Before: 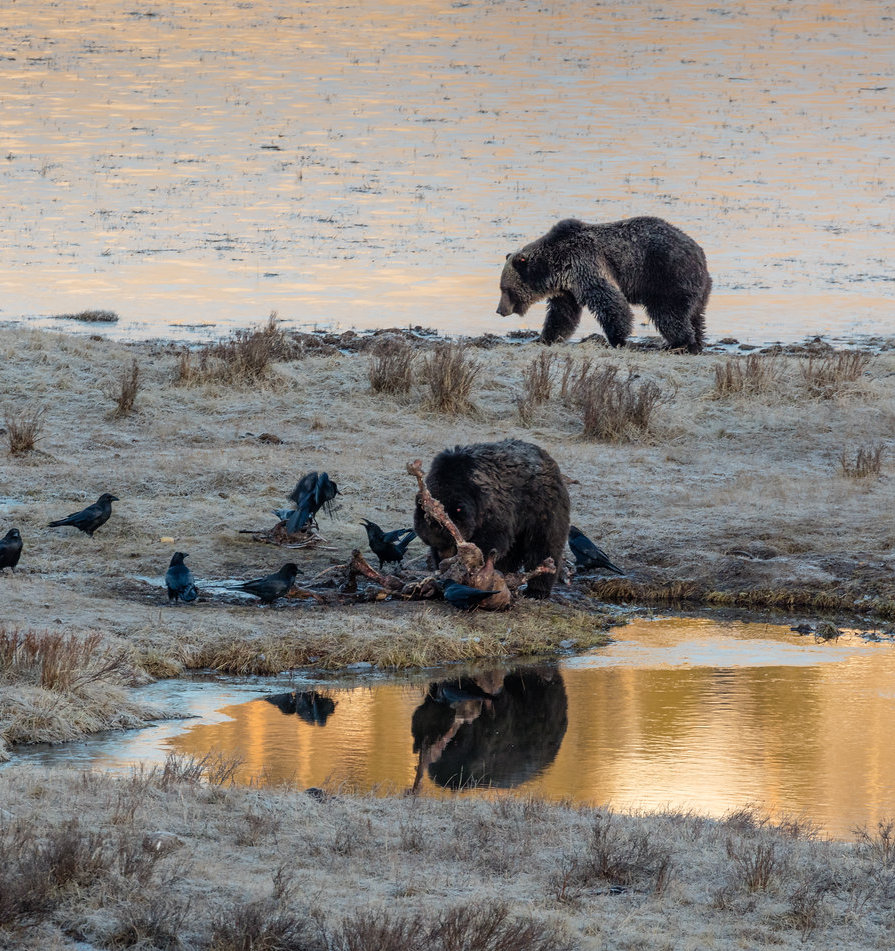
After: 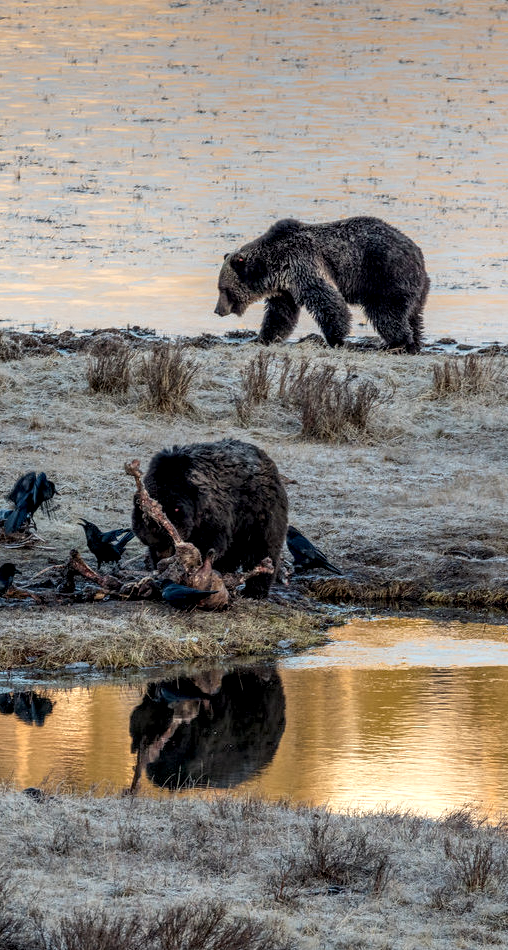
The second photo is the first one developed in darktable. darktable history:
crop: left 31.558%, top 0.017%, right 11.64%
local contrast: detail 150%
